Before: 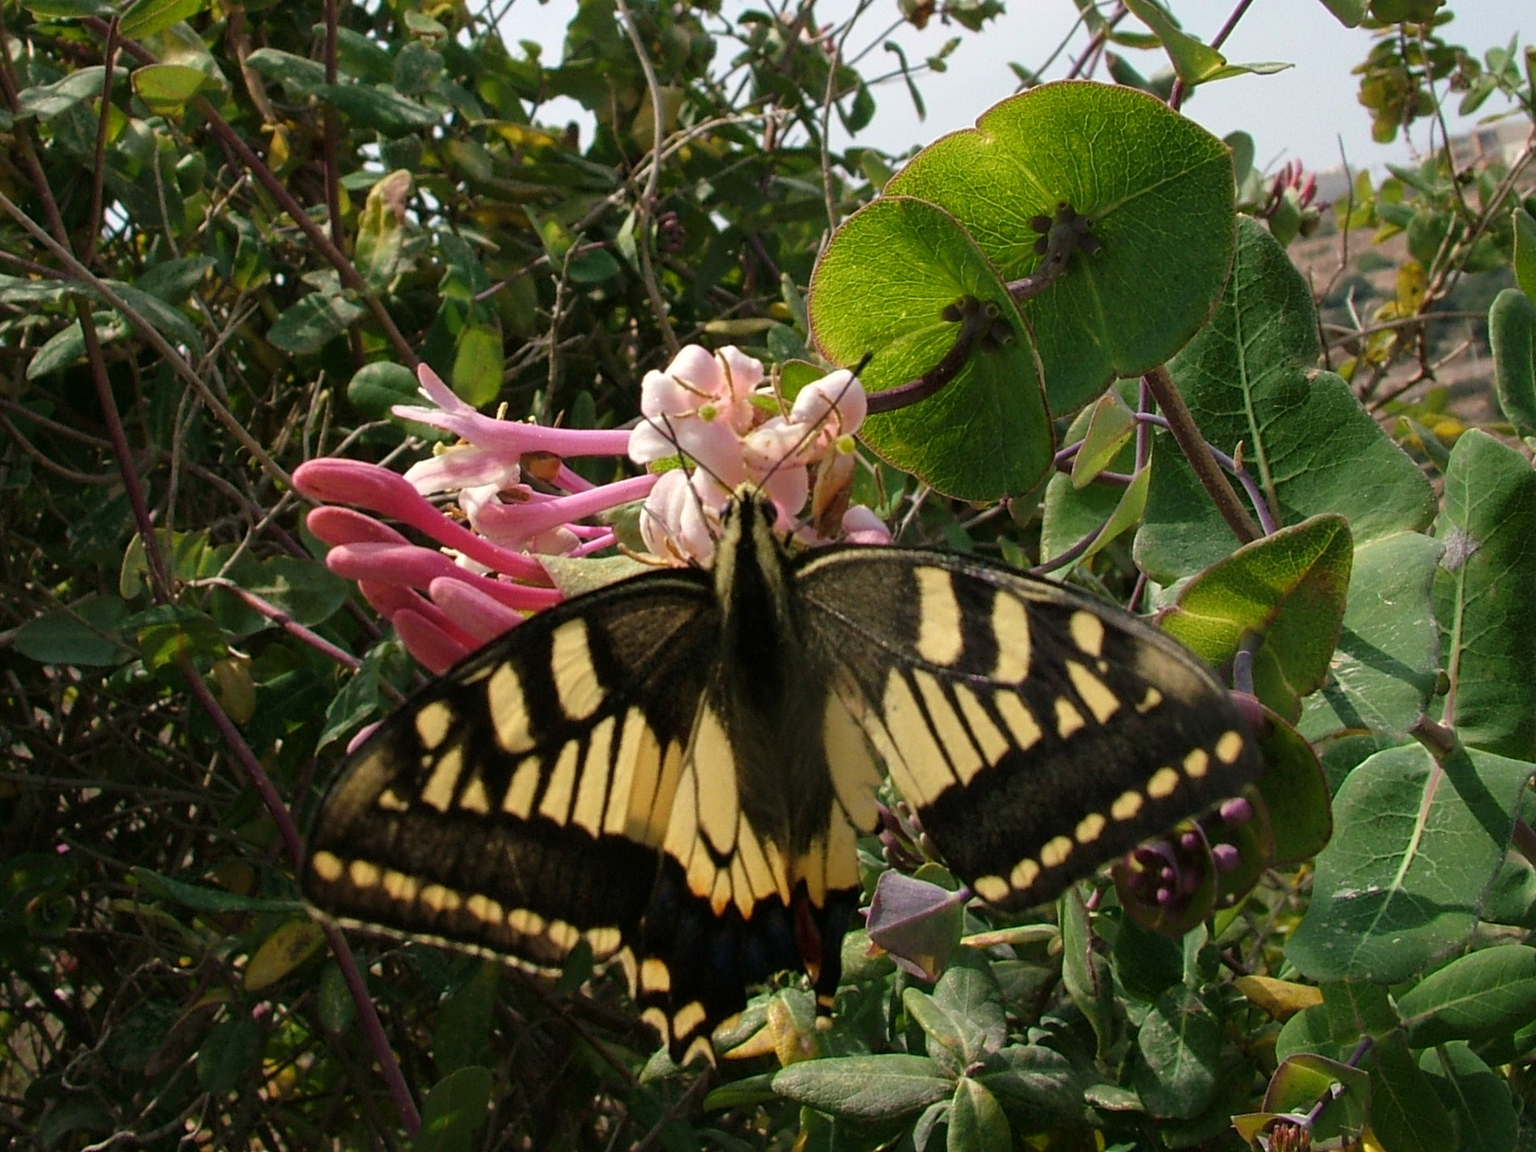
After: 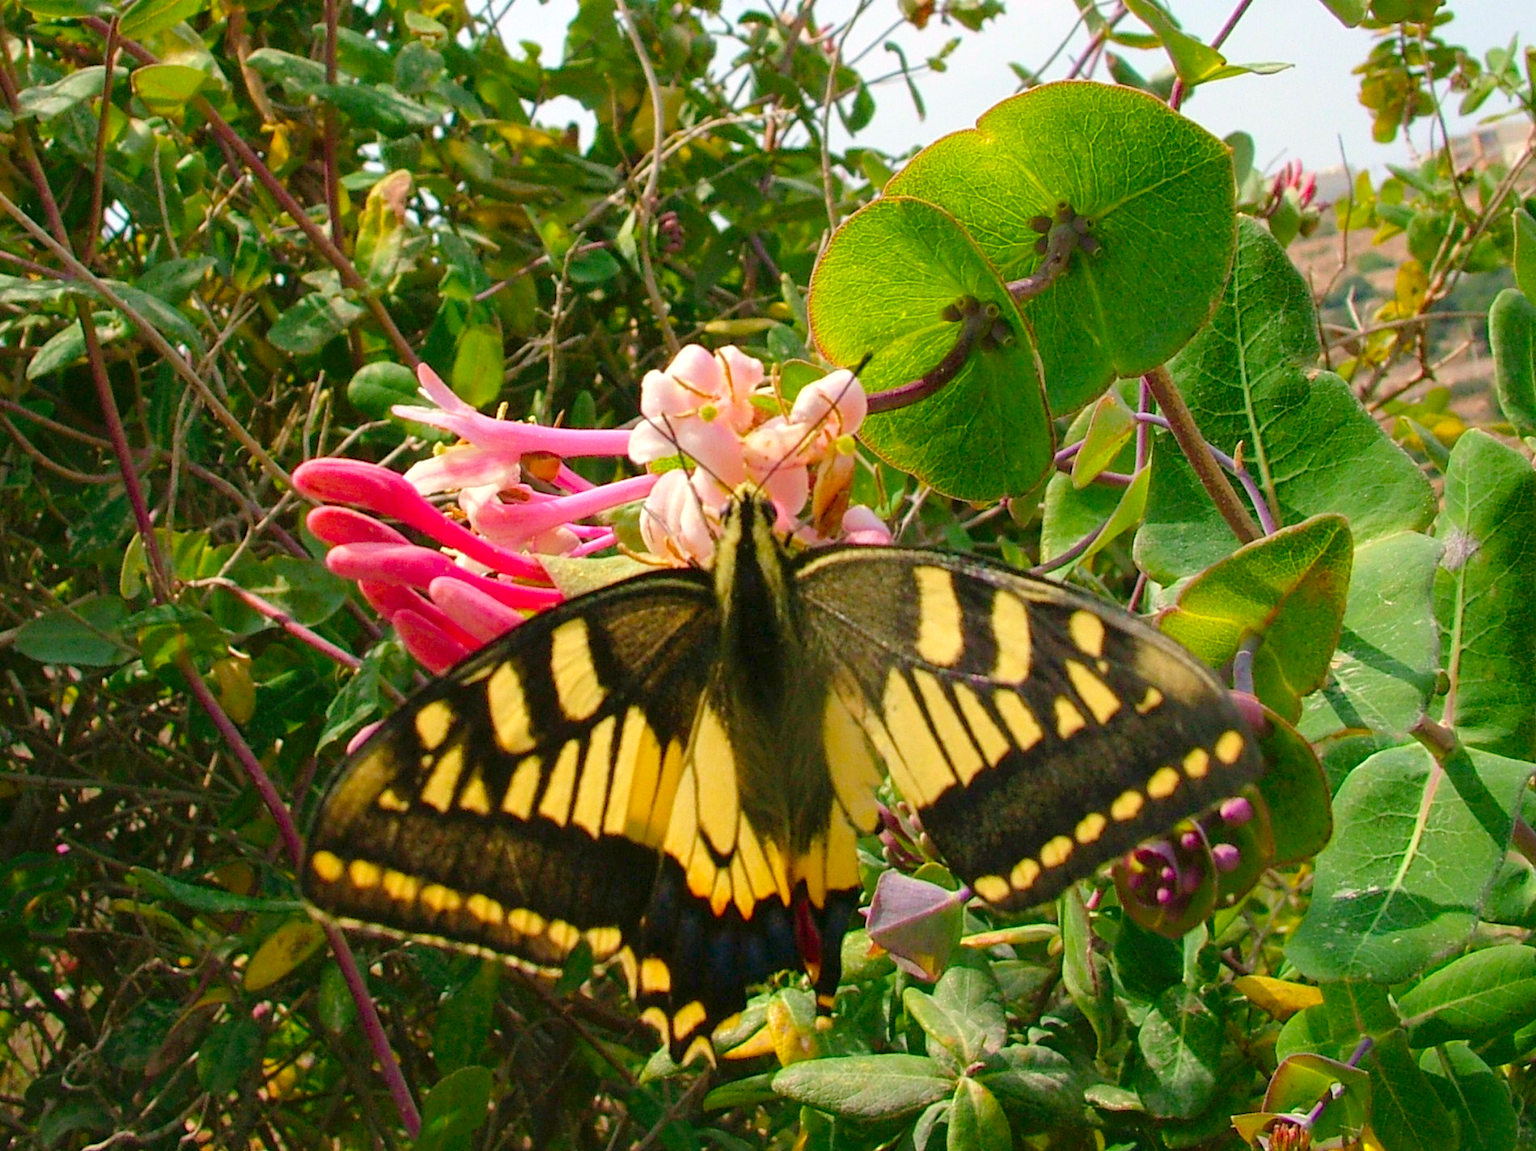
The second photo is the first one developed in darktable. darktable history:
color balance rgb: perceptual saturation grading › global saturation 18.596%, global vibrance 20%
levels: levels [0, 0.397, 0.955]
color correction: highlights b* 2.98
exposure: compensate exposure bias true, compensate highlight preservation false
